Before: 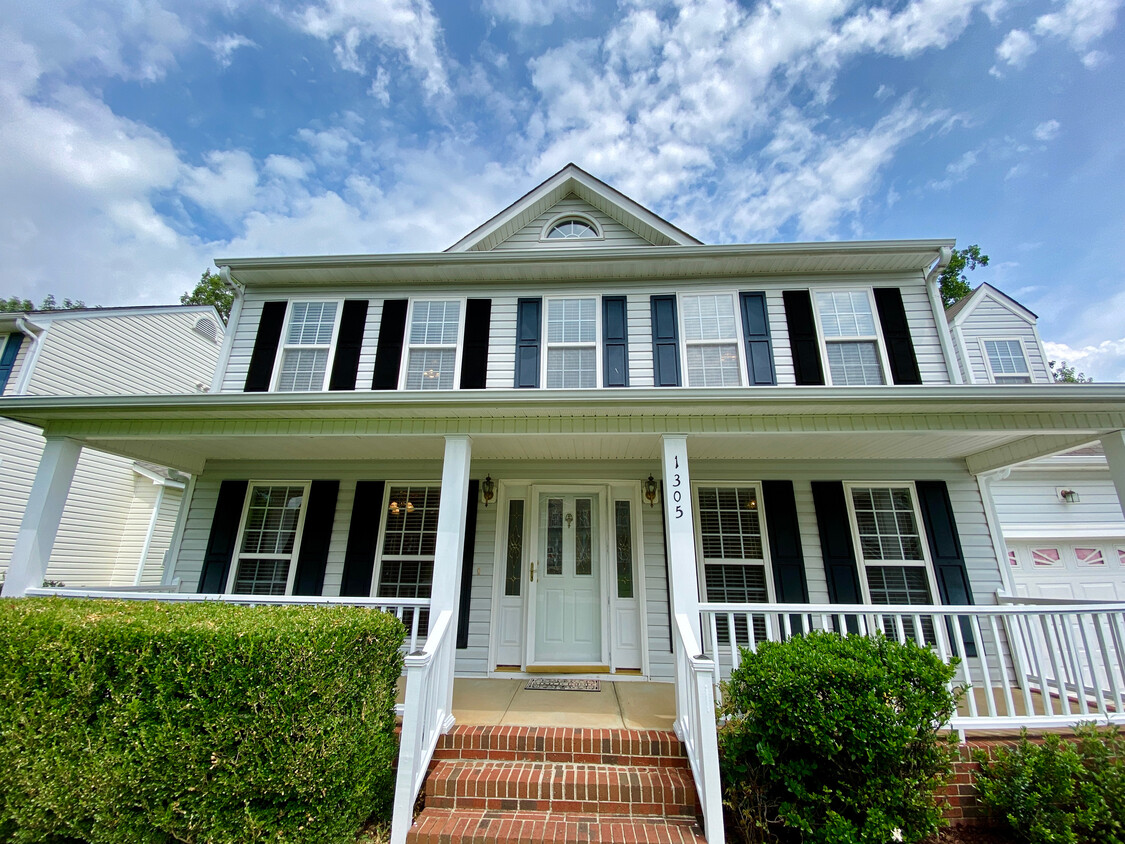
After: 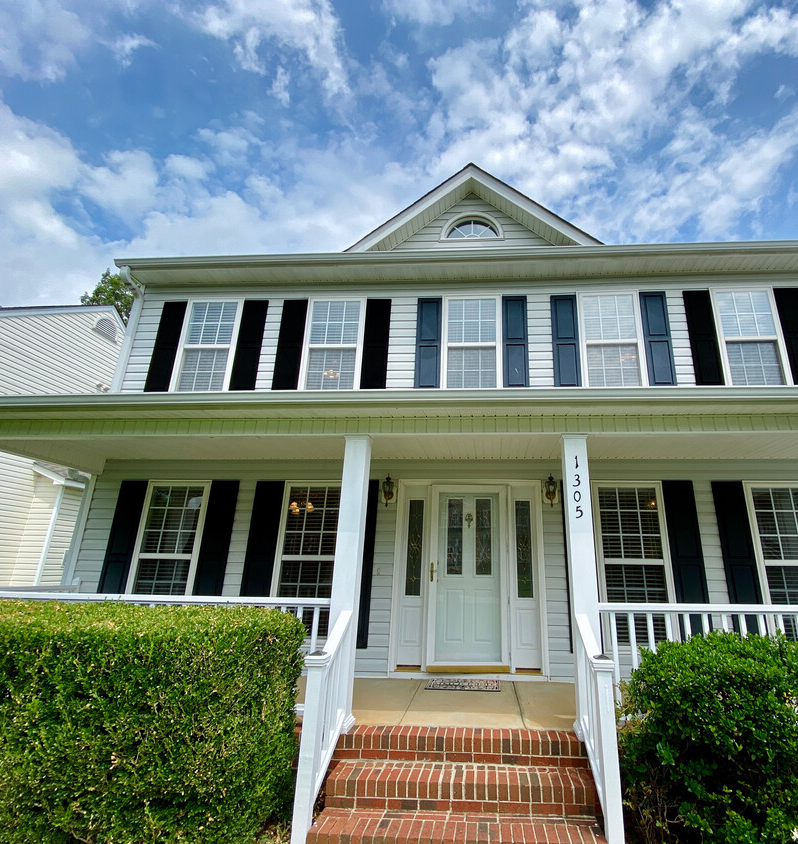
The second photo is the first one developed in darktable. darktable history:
crop and rotate: left 8.927%, right 20.1%
